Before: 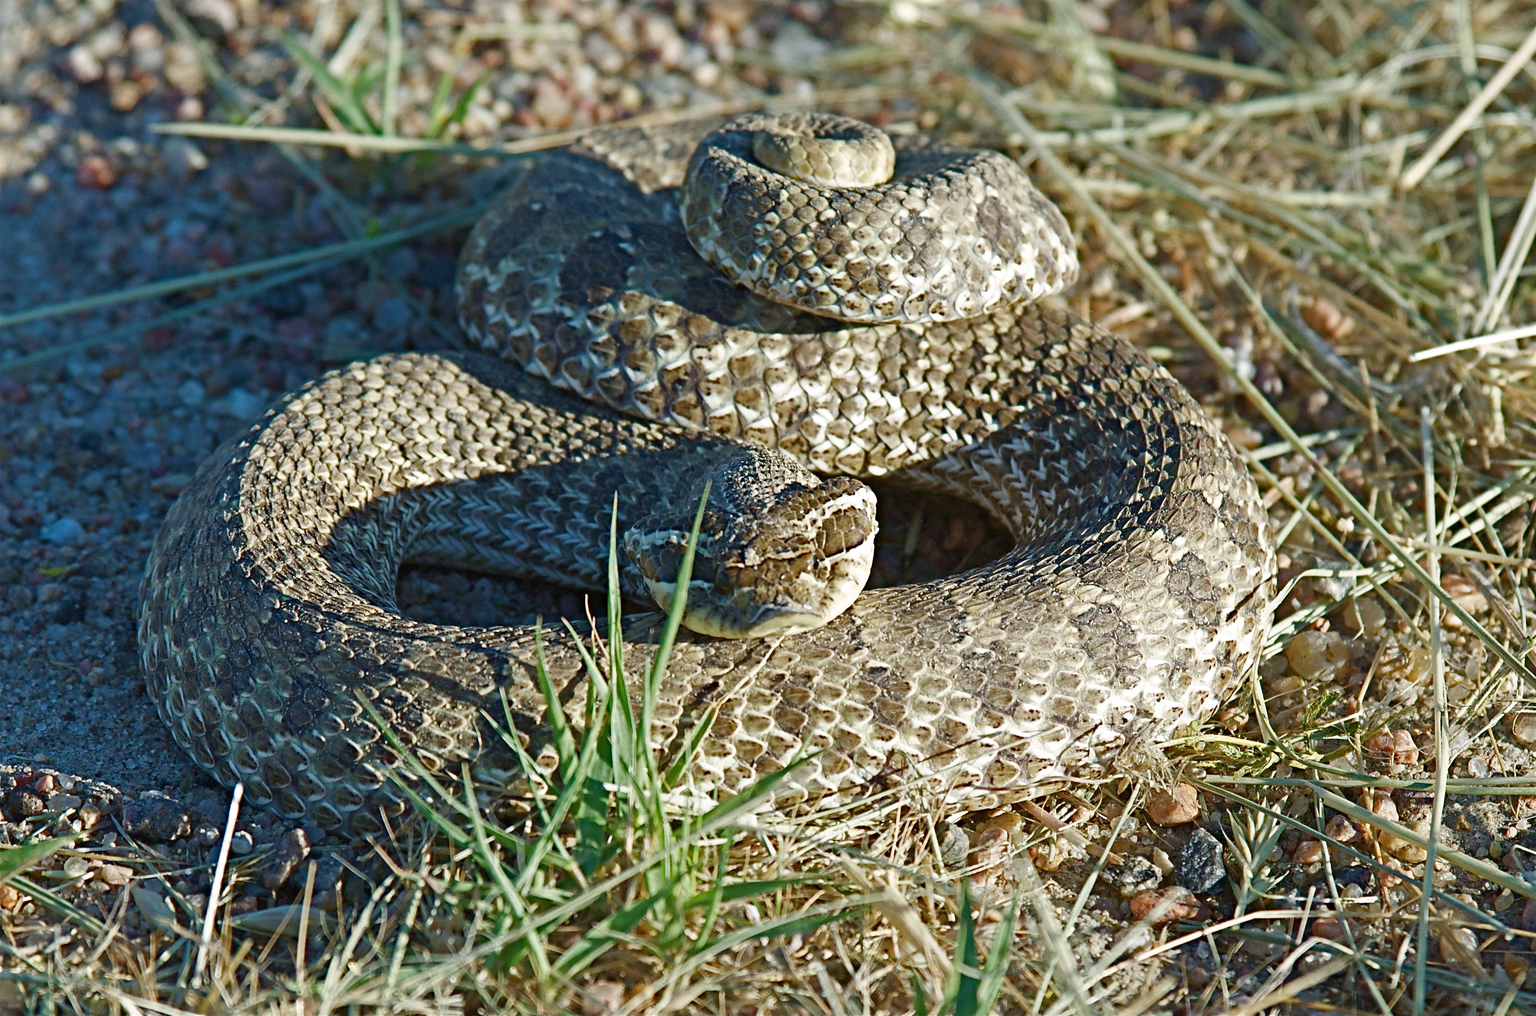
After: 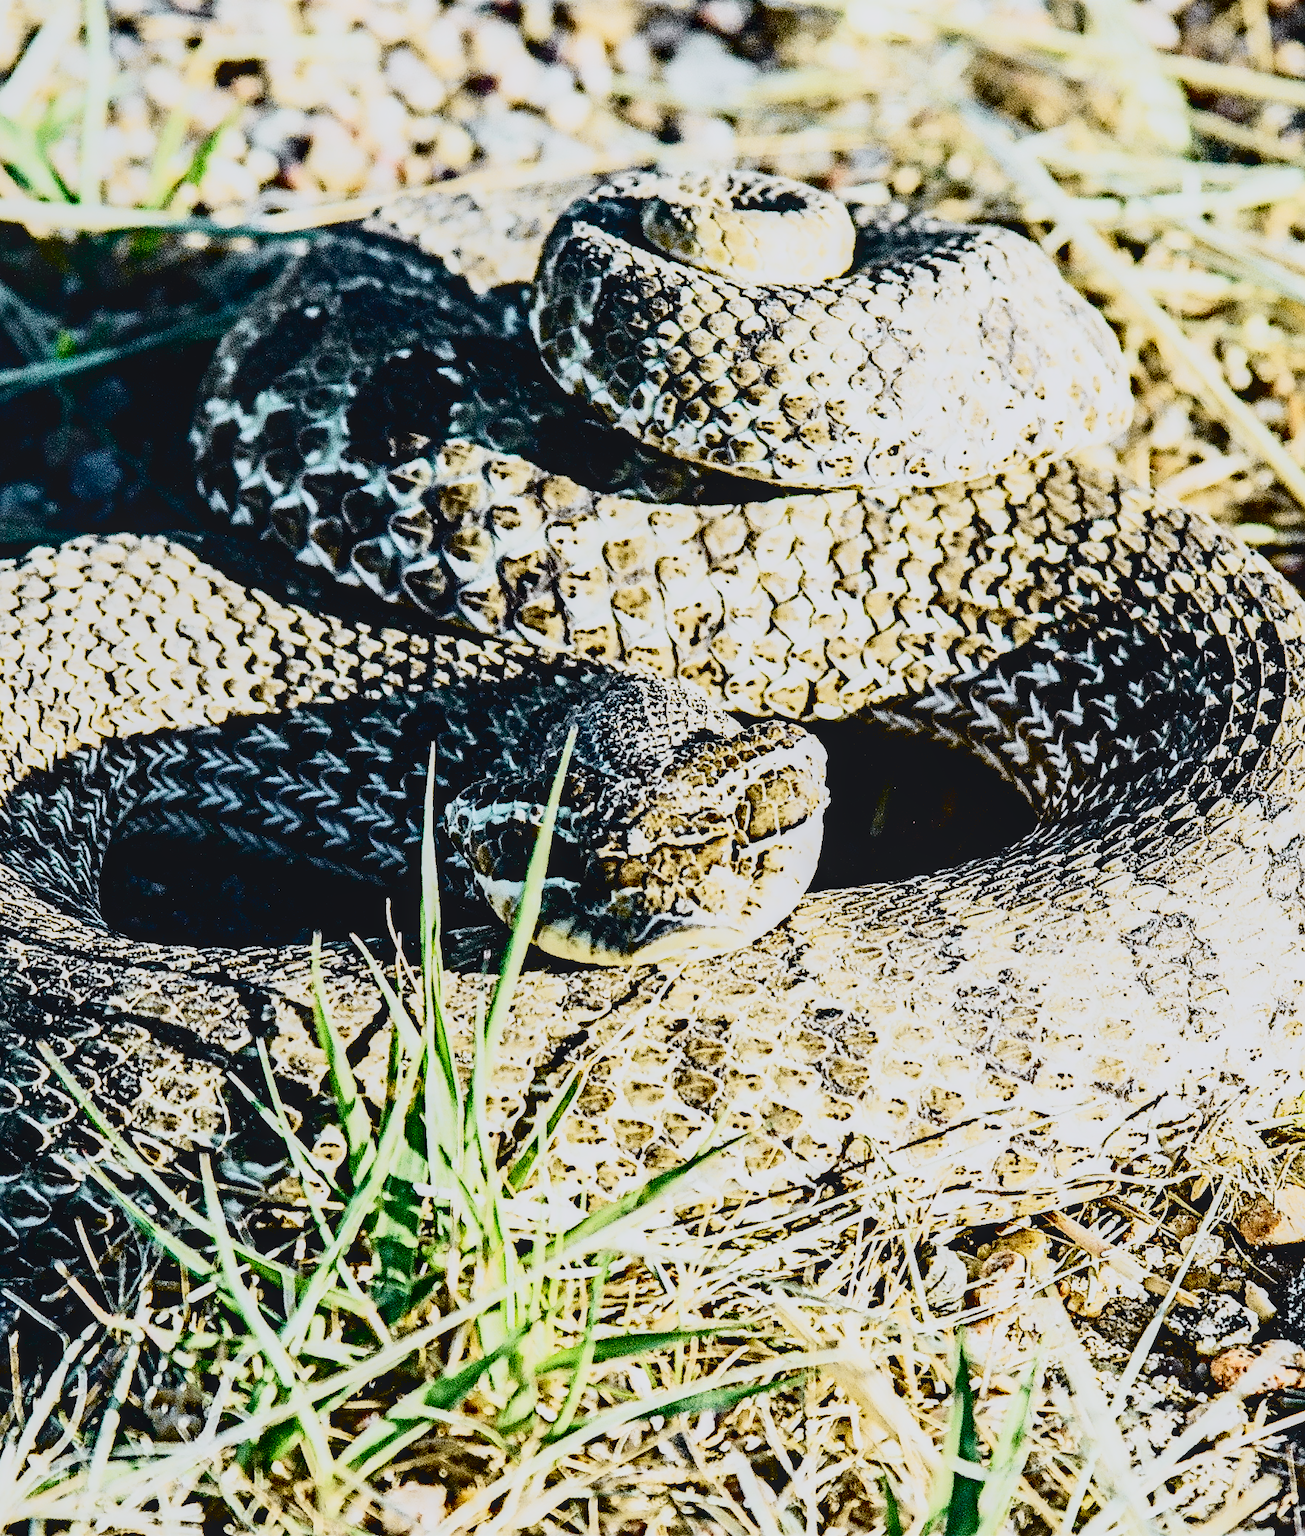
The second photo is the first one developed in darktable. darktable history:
sharpen: on, module defaults
crop: left 21.496%, right 22.254%
local contrast: on, module defaults
contrast brightness saturation: contrast 0.28
tone curve: curves: ch0 [(0, 0.023) (0.104, 0.058) (0.21, 0.162) (0.469, 0.524) (0.579, 0.65) (0.725, 0.8) (0.858, 0.903) (1, 0.974)]; ch1 [(0, 0) (0.414, 0.395) (0.447, 0.447) (0.502, 0.501) (0.521, 0.512) (0.566, 0.566) (0.618, 0.61) (0.654, 0.642) (1, 1)]; ch2 [(0, 0) (0.369, 0.388) (0.437, 0.453) (0.492, 0.485) (0.524, 0.508) (0.553, 0.566) (0.583, 0.608) (1, 1)], color space Lab, independent channels, preserve colors none
rgb curve: curves: ch0 [(0, 0) (0.21, 0.15) (0.24, 0.21) (0.5, 0.75) (0.75, 0.96) (0.89, 0.99) (1, 1)]; ch1 [(0, 0.02) (0.21, 0.13) (0.25, 0.2) (0.5, 0.67) (0.75, 0.9) (0.89, 0.97) (1, 1)]; ch2 [(0, 0.02) (0.21, 0.13) (0.25, 0.2) (0.5, 0.67) (0.75, 0.9) (0.89, 0.97) (1, 1)], compensate middle gray true
filmic rgb: middle gray luminance 18%, black relative exposure -7.5 EV, white relative exposure 8.5 EV, threshold 6 EV, target black luminance 0%, hardness 2.23, latitude 18.37%, contrast 0.878, highlights saturation mix 5%, shadows ↔ highlights balance 10.15%, add noise in highlights 0, preserve chrominance no, color science v3 (2019), use custom middle-gray values true, iterations of high-quality reconstruction 0, contrast in highlights soft, enable highlight reconstruction true
